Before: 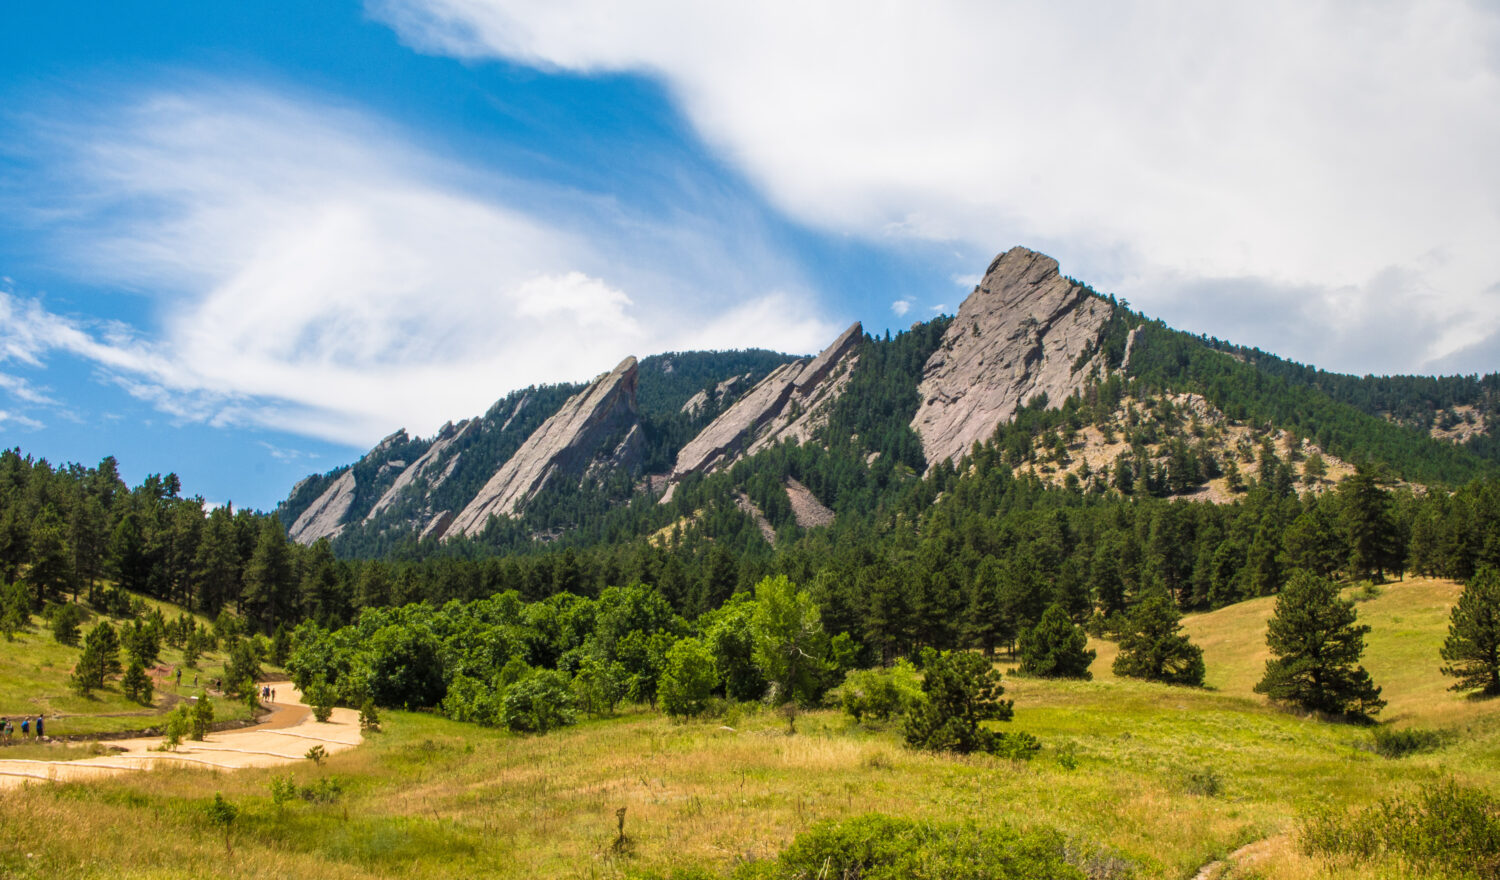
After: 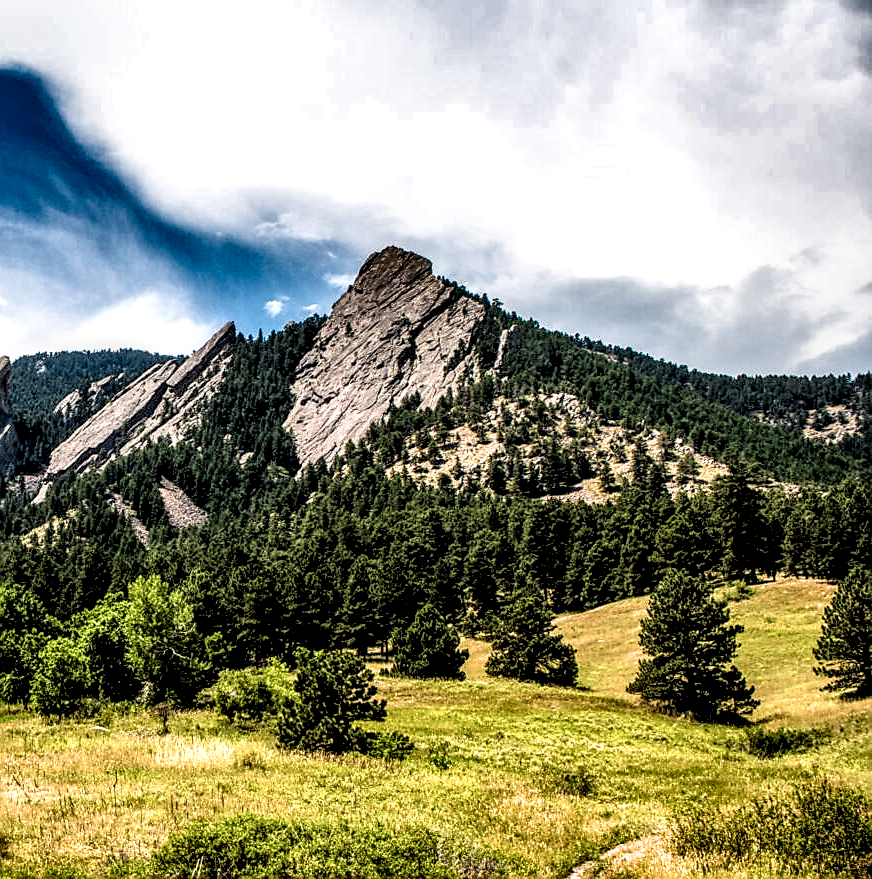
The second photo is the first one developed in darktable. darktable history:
filmic rgb: black relative exposure -3.66 EV, white relative exposure 2.44 EV, hardness 3.3, color science v6 (2022)
shadows and highlights: shadows 20.83, highlights -81.11, soften with gaussian
crop: left 41.818%
exposure: exposure 0.188 EV, compensate highlight preservation false
sharpen: radius 1.349, amount 1.239, threshold 0.847
local contrast: highlights 16%, detail 185%
